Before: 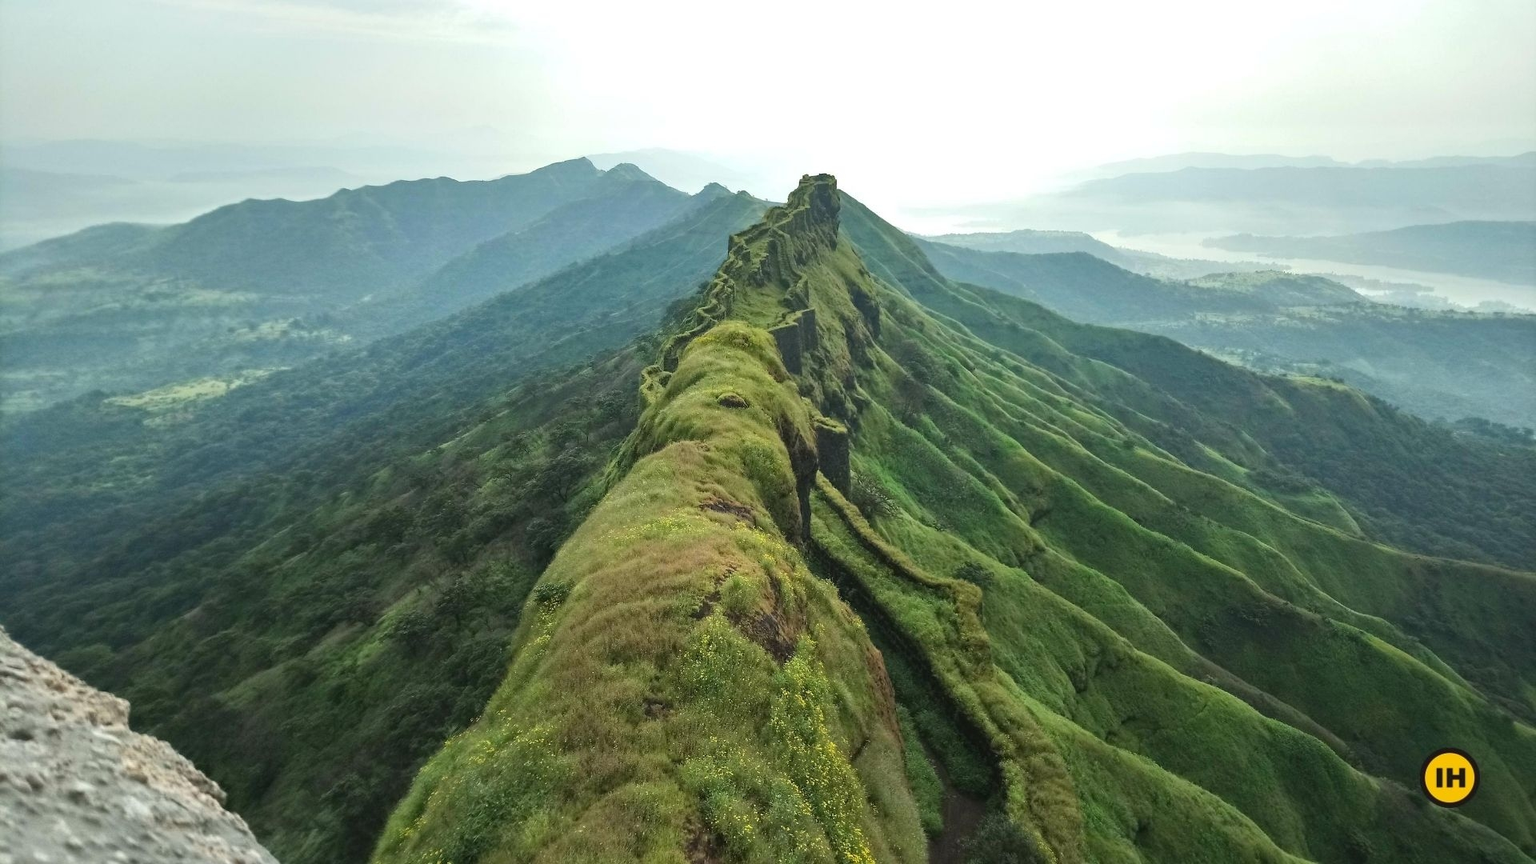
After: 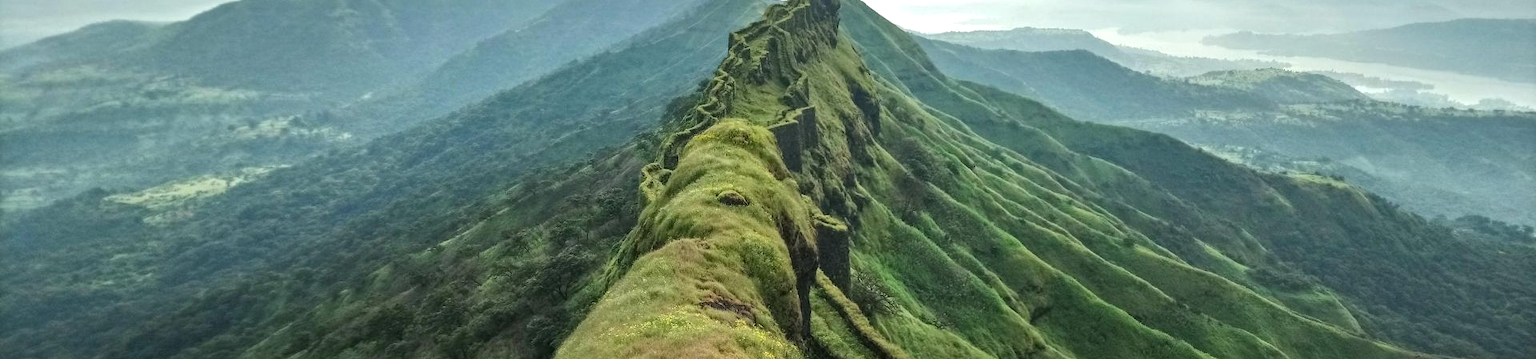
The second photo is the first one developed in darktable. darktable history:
crop and rotate: top 23.556%, bottom 34.793%
local contrast: detail 130%
